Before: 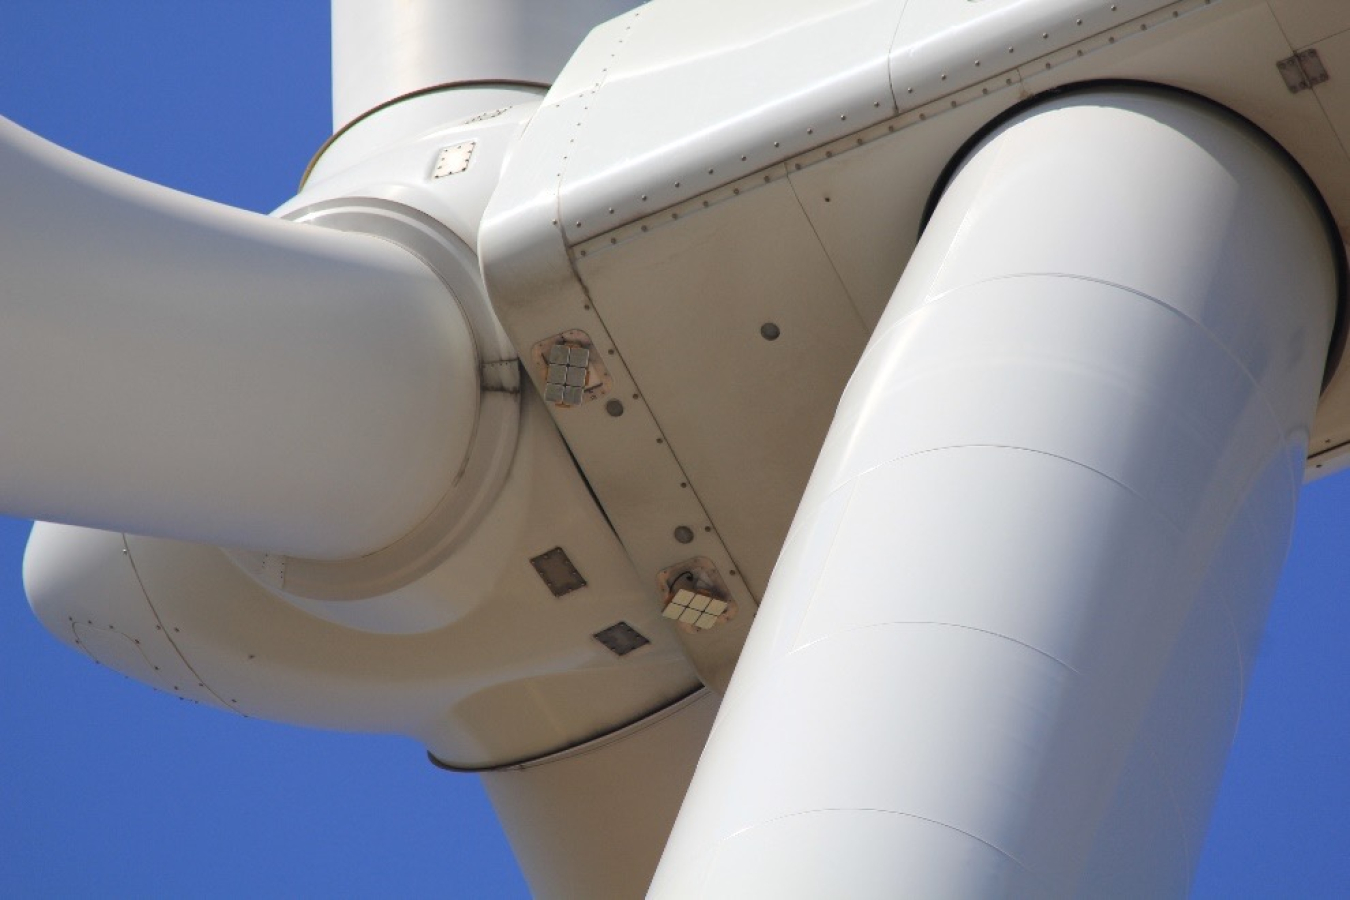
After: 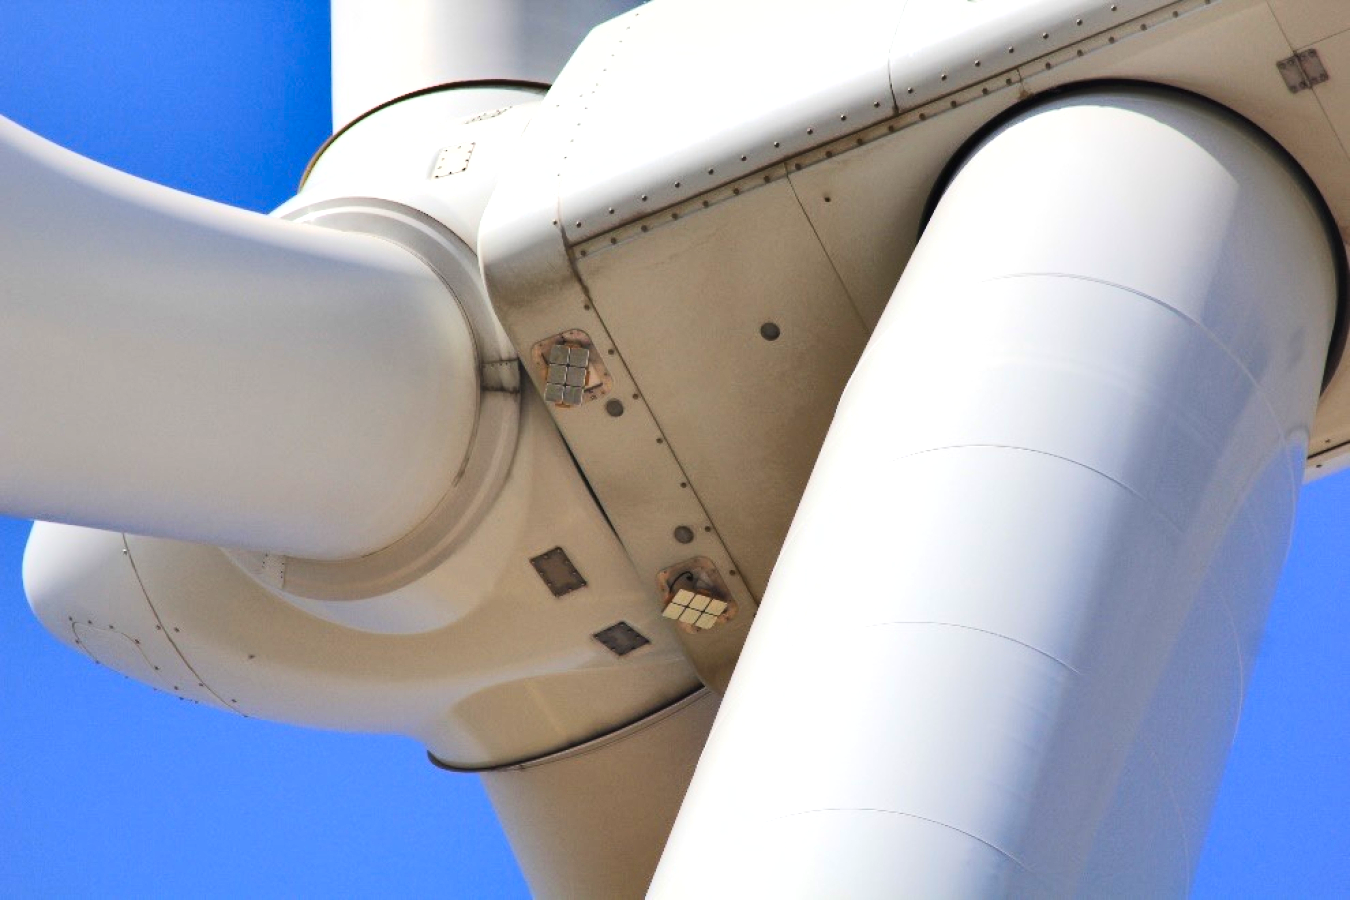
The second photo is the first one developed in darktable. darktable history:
exposure: black level correction 0, exposure 0.695 EV, compensate exposure bias true, compensate highlight preservation false
tone curve: curves: ch0 [(0, 0.005) (0.103, 0.081) (0.196, 0.197) (0.391, 0.469) (0.491, 0.585) (0.638, 0.751) (0.822, 0.886) (0.997, 0.959)]; ch1 [(0, 0) (0.172, 0.123) (0.324, 0.253) (0.396, 0.388) (0.474, 0.479) (0.499, 0.498) (0.529, 0.528) (0.579, 0.614) (0.633, 0.677) (0.812, 0.856) (1, 1)]; ch2 [(0, 0) (0.411, 0.424) (0.459, 0.478) (0.5, 0.501) (0.517, 0.526) (0.553, 0.583) (0.609, 0.646) (0.708, 0.768) (0.839, 0.916) (1, 1)], color space Lab, linked channels
shadows and highlights: radius 116.18, shadows 42.62, highlights -62.33, soften with gaussian
